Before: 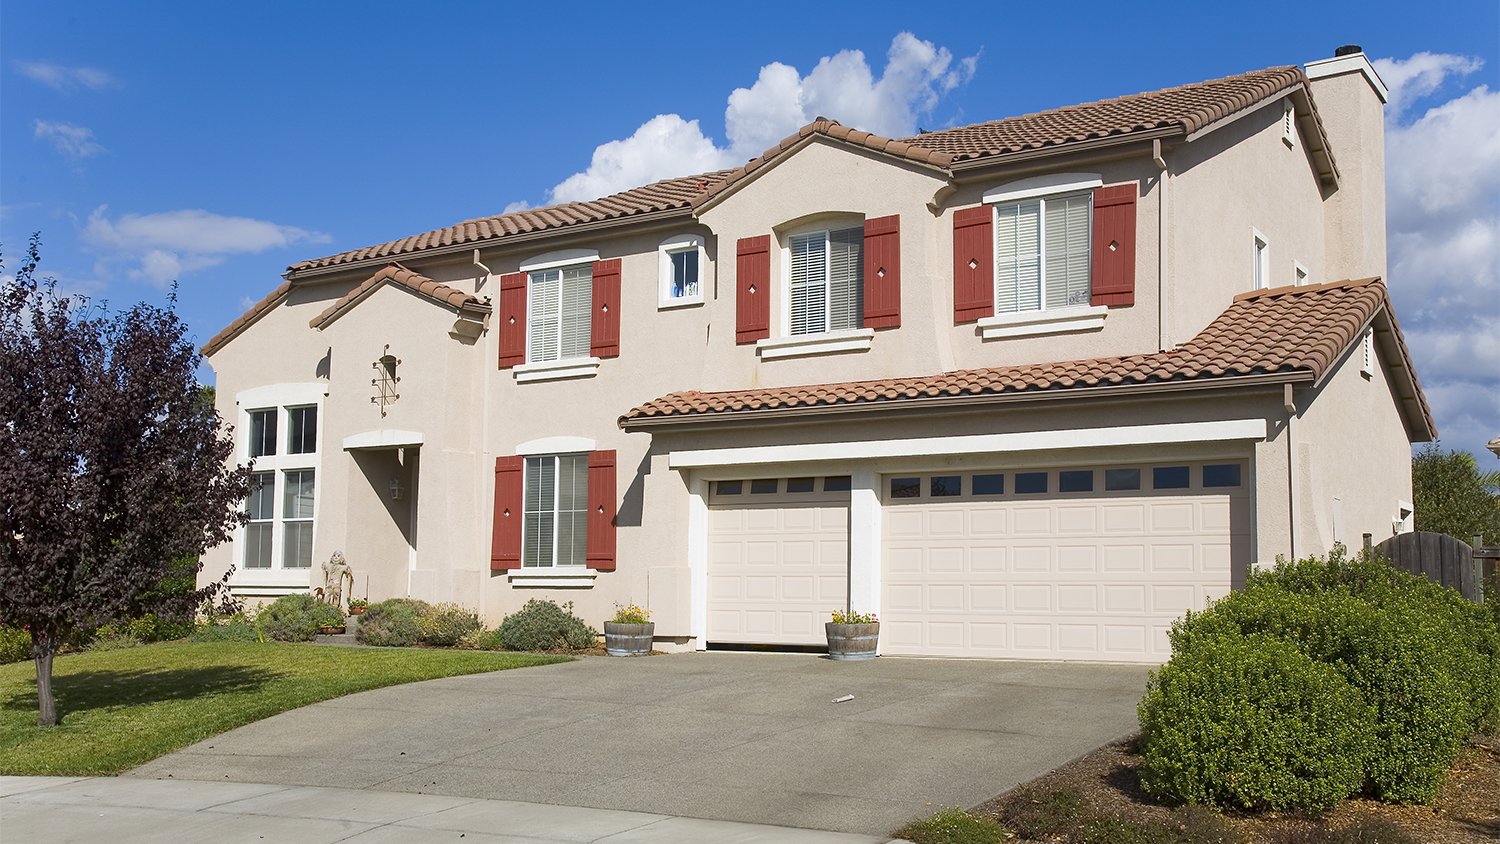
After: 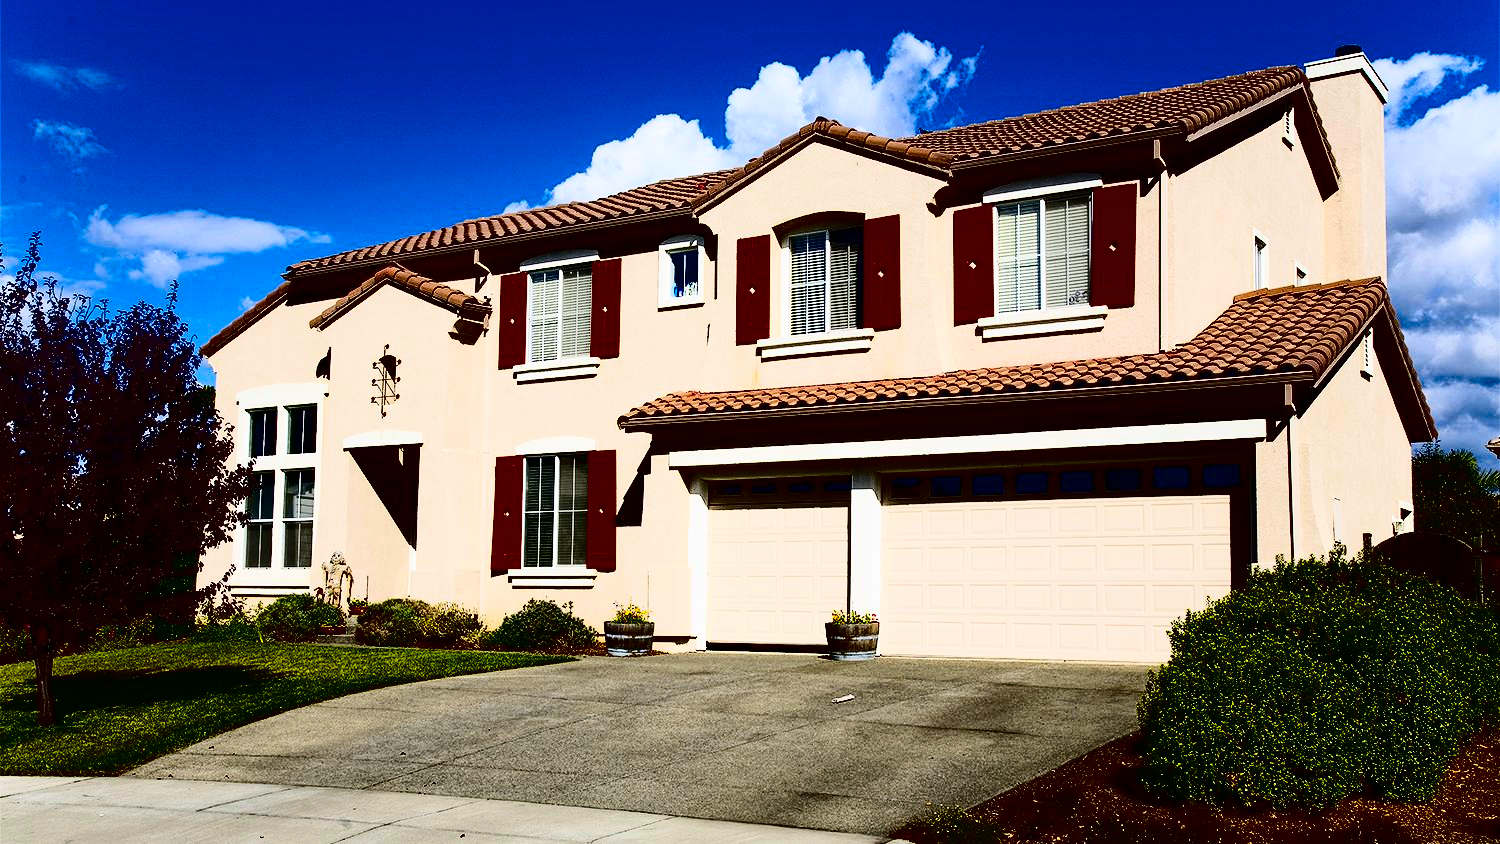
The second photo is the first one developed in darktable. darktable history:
contrast brightness saturation: contrast 0.76, brightness -0.997, saturation 0.988
